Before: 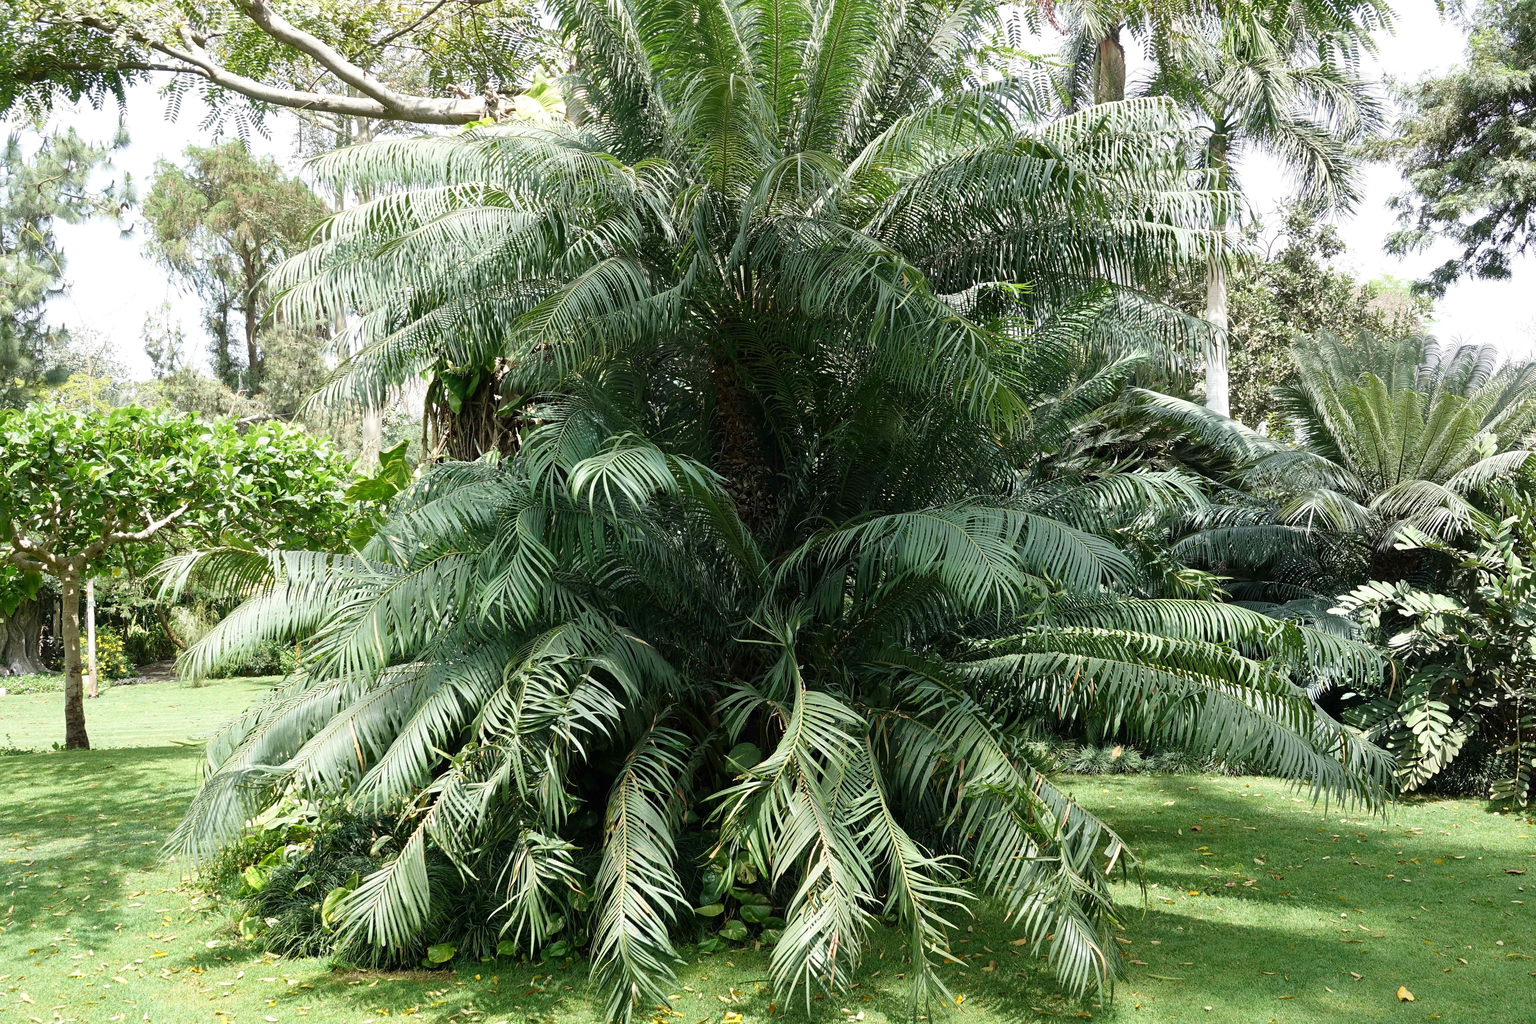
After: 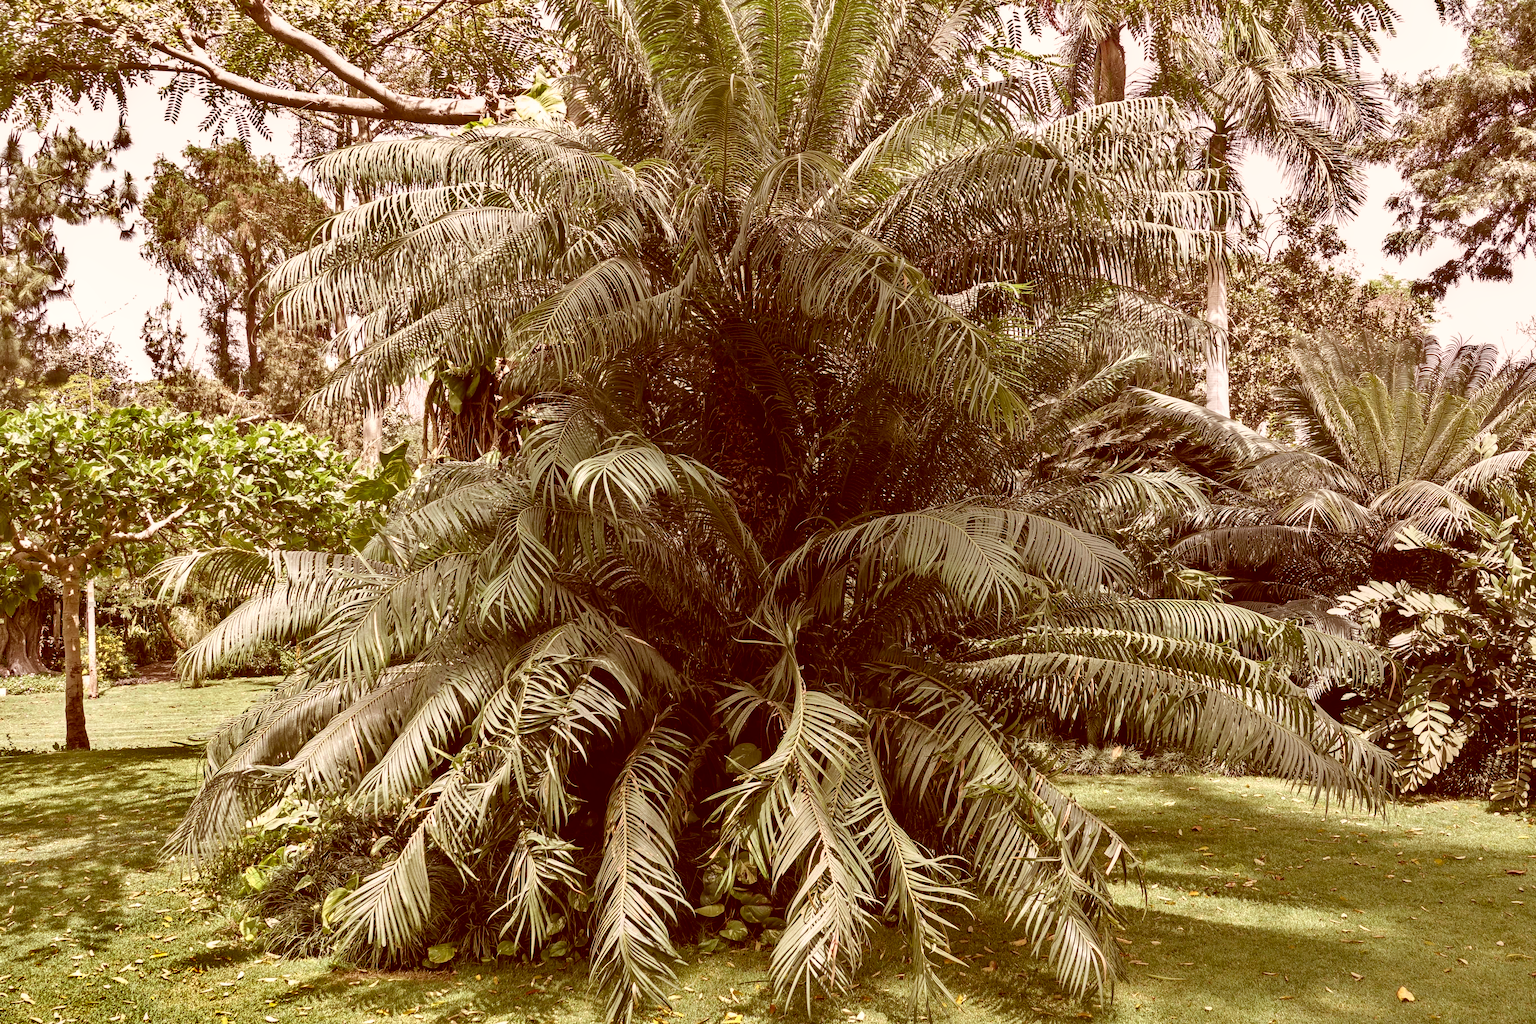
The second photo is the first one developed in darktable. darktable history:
color correction: highlights a* 9.2, highlights b* 8.86, shadows a* 39.92, shadows b* 39.48, saturation 0.781
local contrast: on, module defaults
shadows and highlights: shadows 20.85, highlights -82.15, soften with gaussian
